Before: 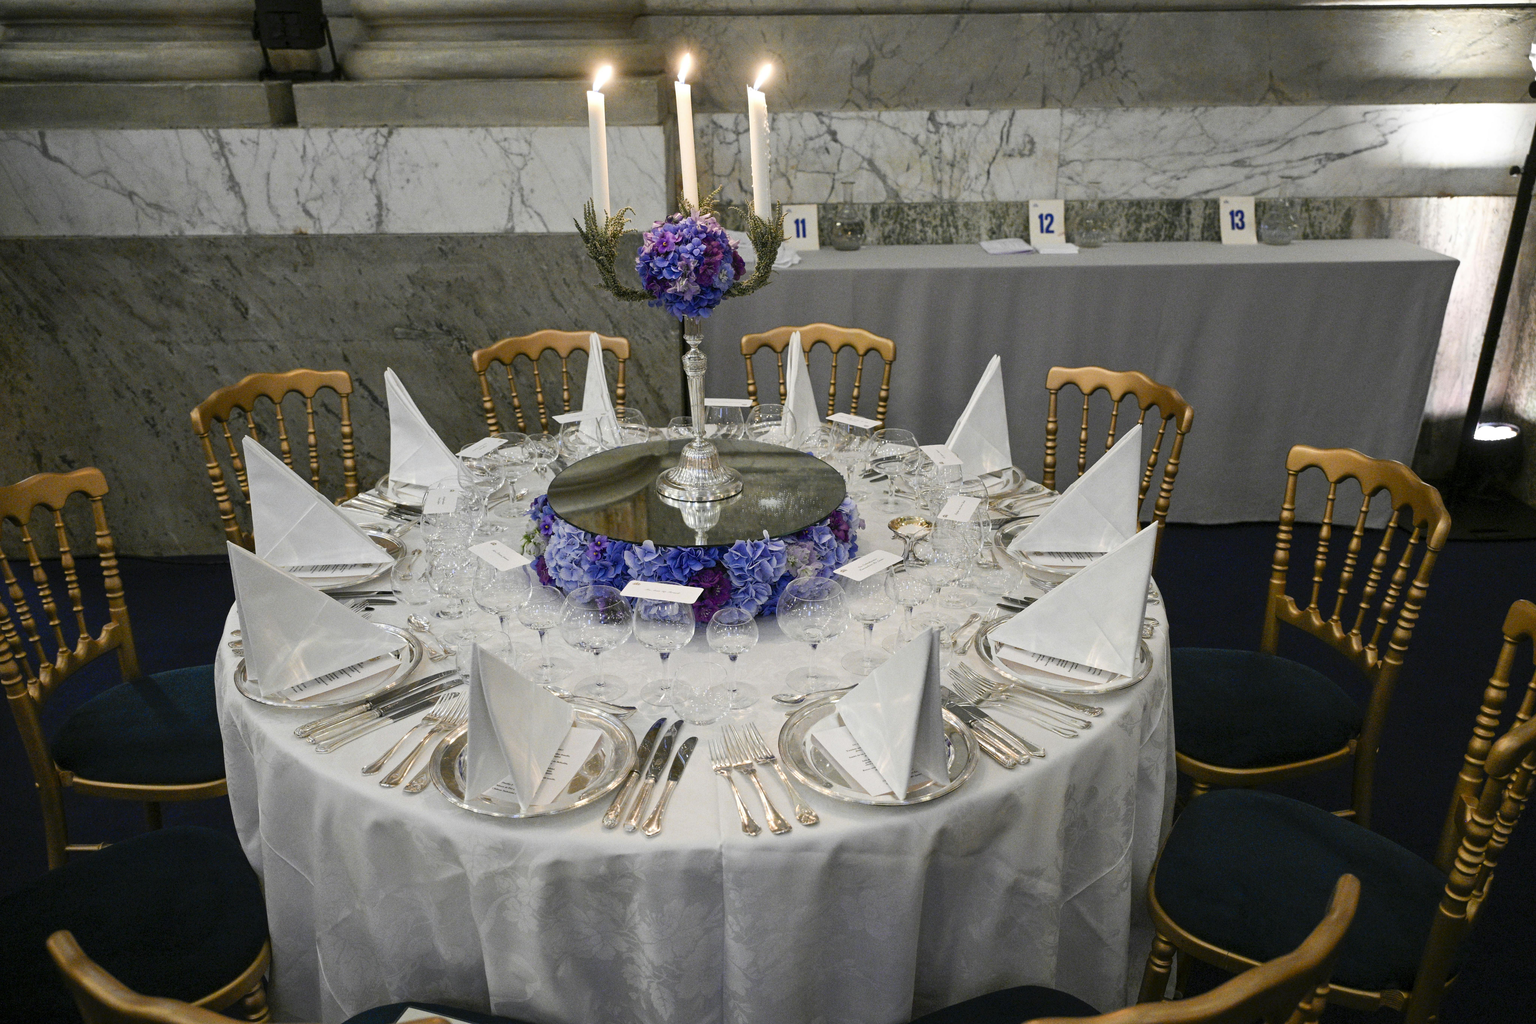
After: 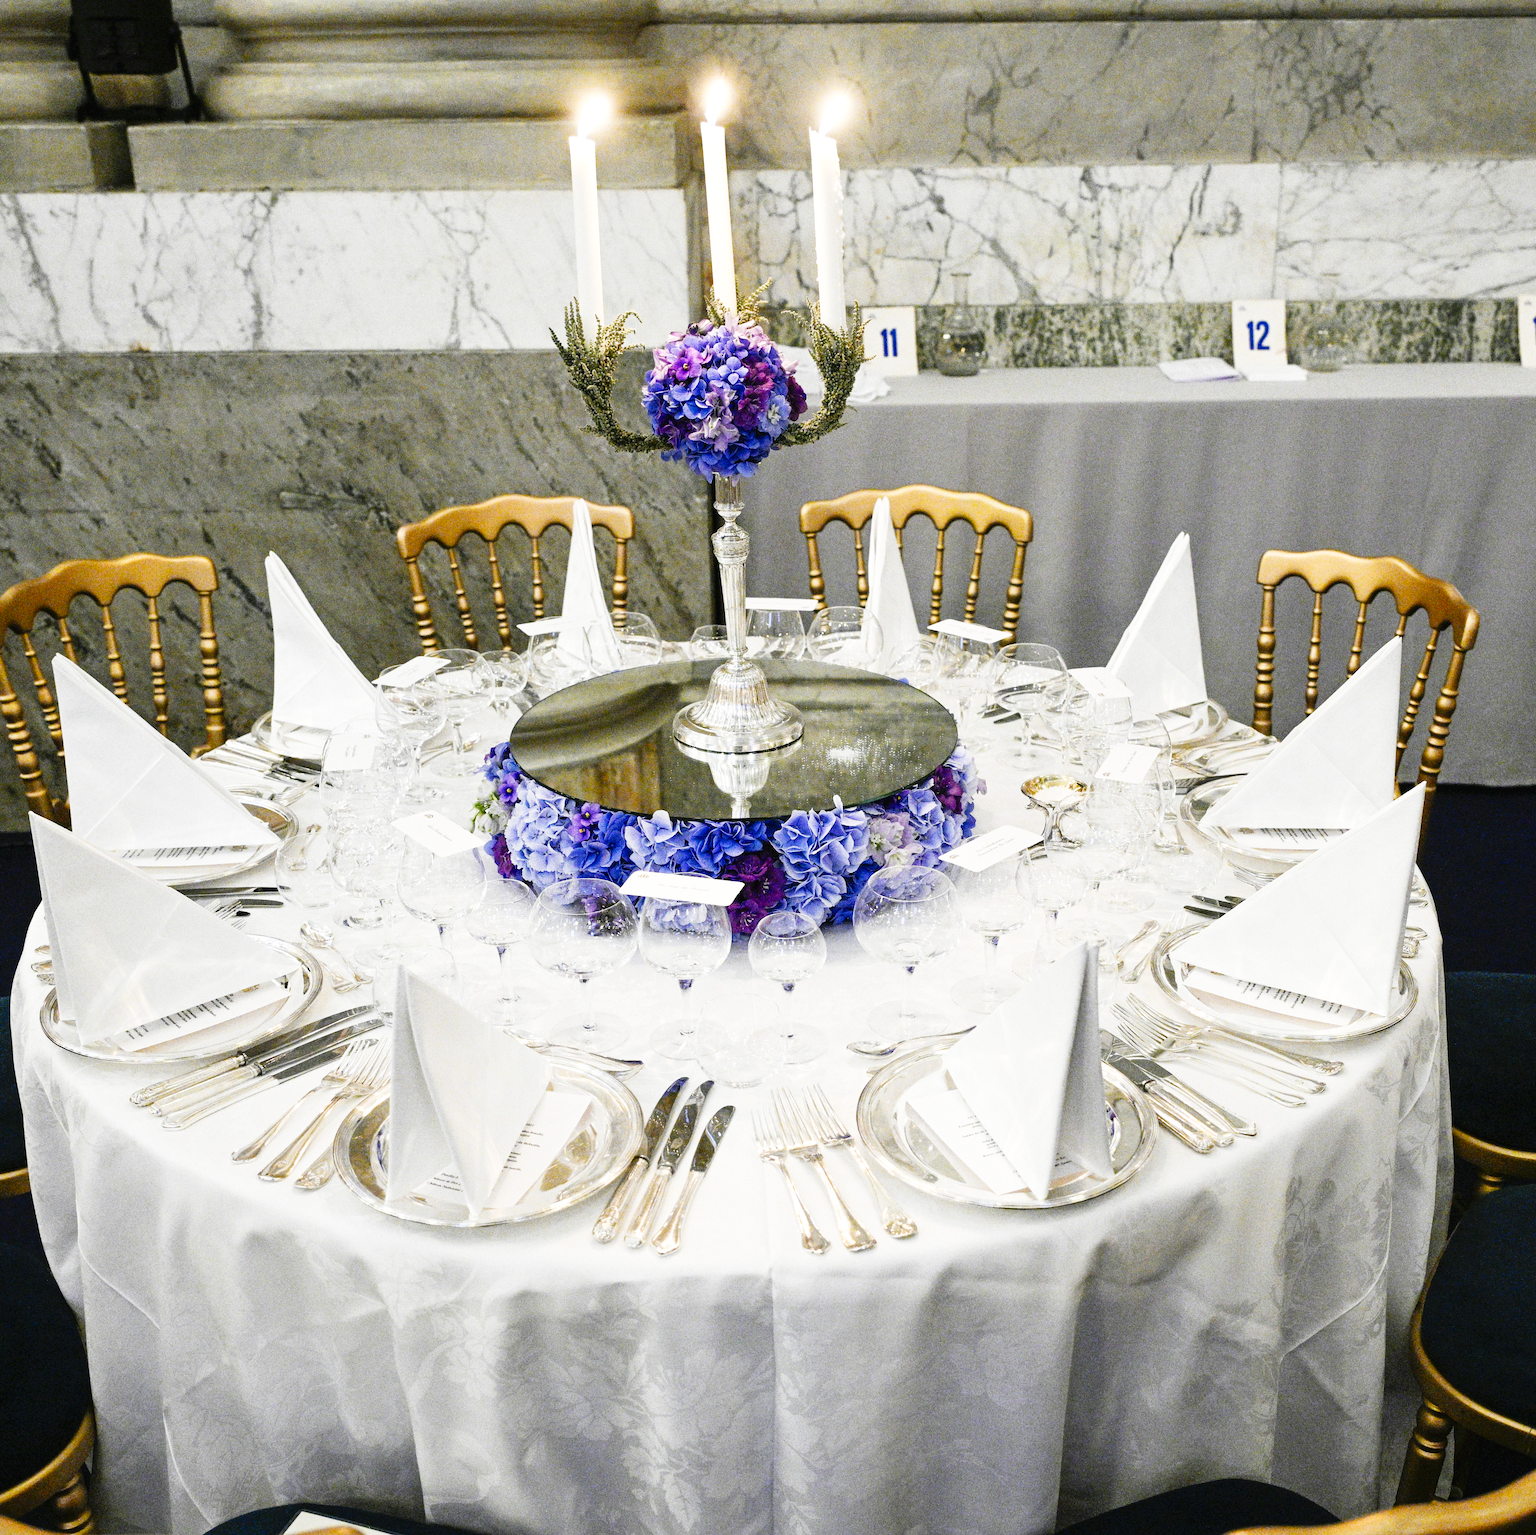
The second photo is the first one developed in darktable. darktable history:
crop and rotate: left 13.537%, right 19.796%
base curve: curves: ch0 [(0, 0.003) (0.001, 0.002) (0.006, 0.004) (0.02, 0.022) (0.048, 0.086) (0.094, 0.234) (0.162, 0.431) (0.258, 0.629) (0.385, 0.8) (0.548, 0.918) (0.751, 0.988) (1, 1)], preserve colors none
